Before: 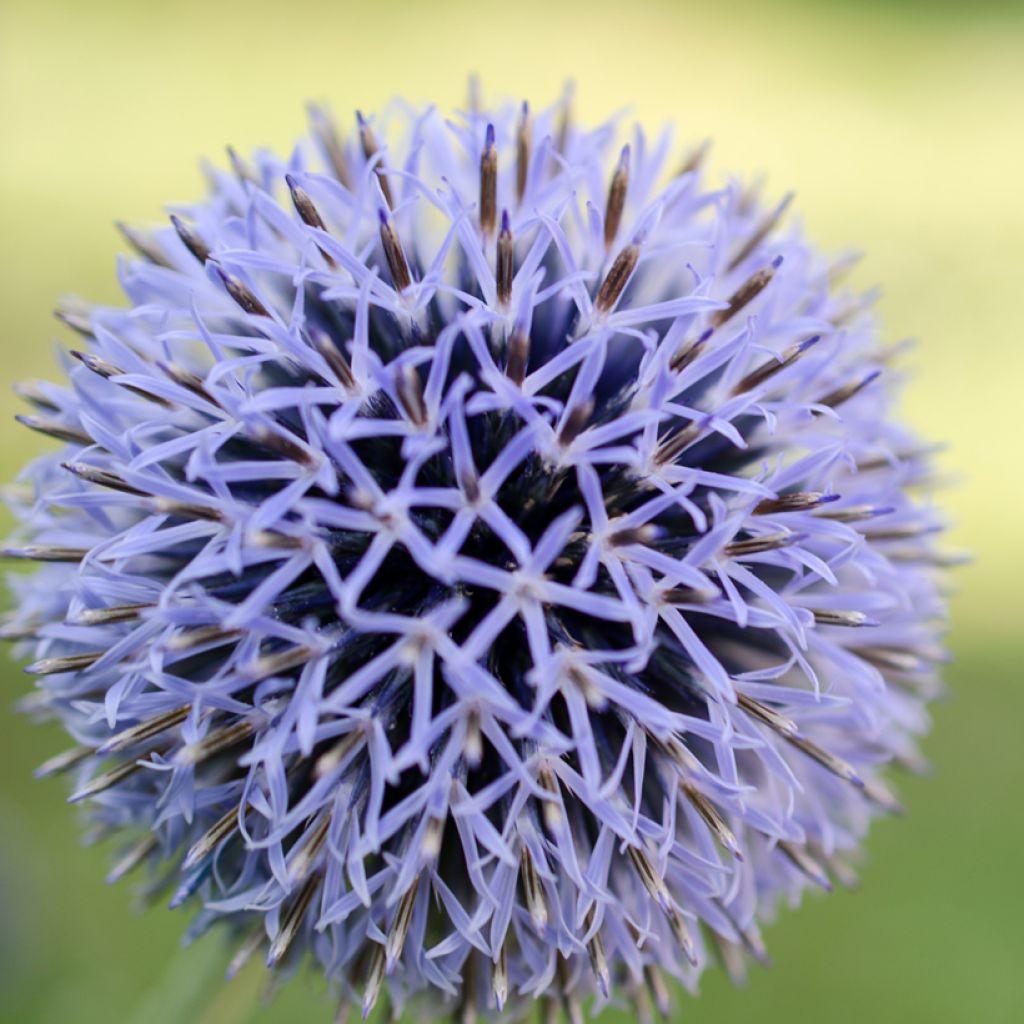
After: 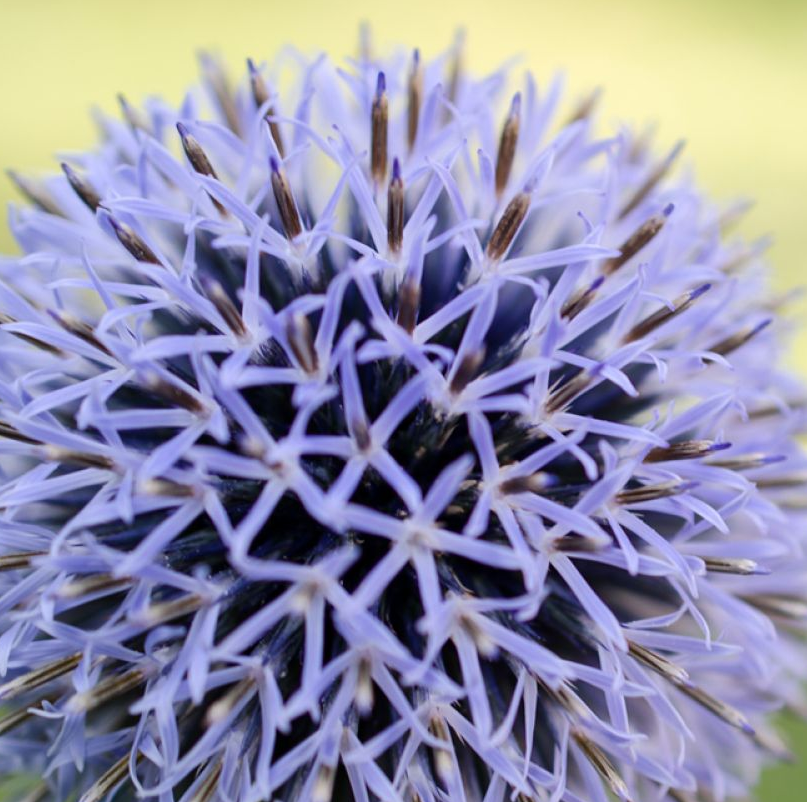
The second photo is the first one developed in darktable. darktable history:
crop and rotate: left 10.713%, top 5.148%, right 10.393%, bottom 16.52%
